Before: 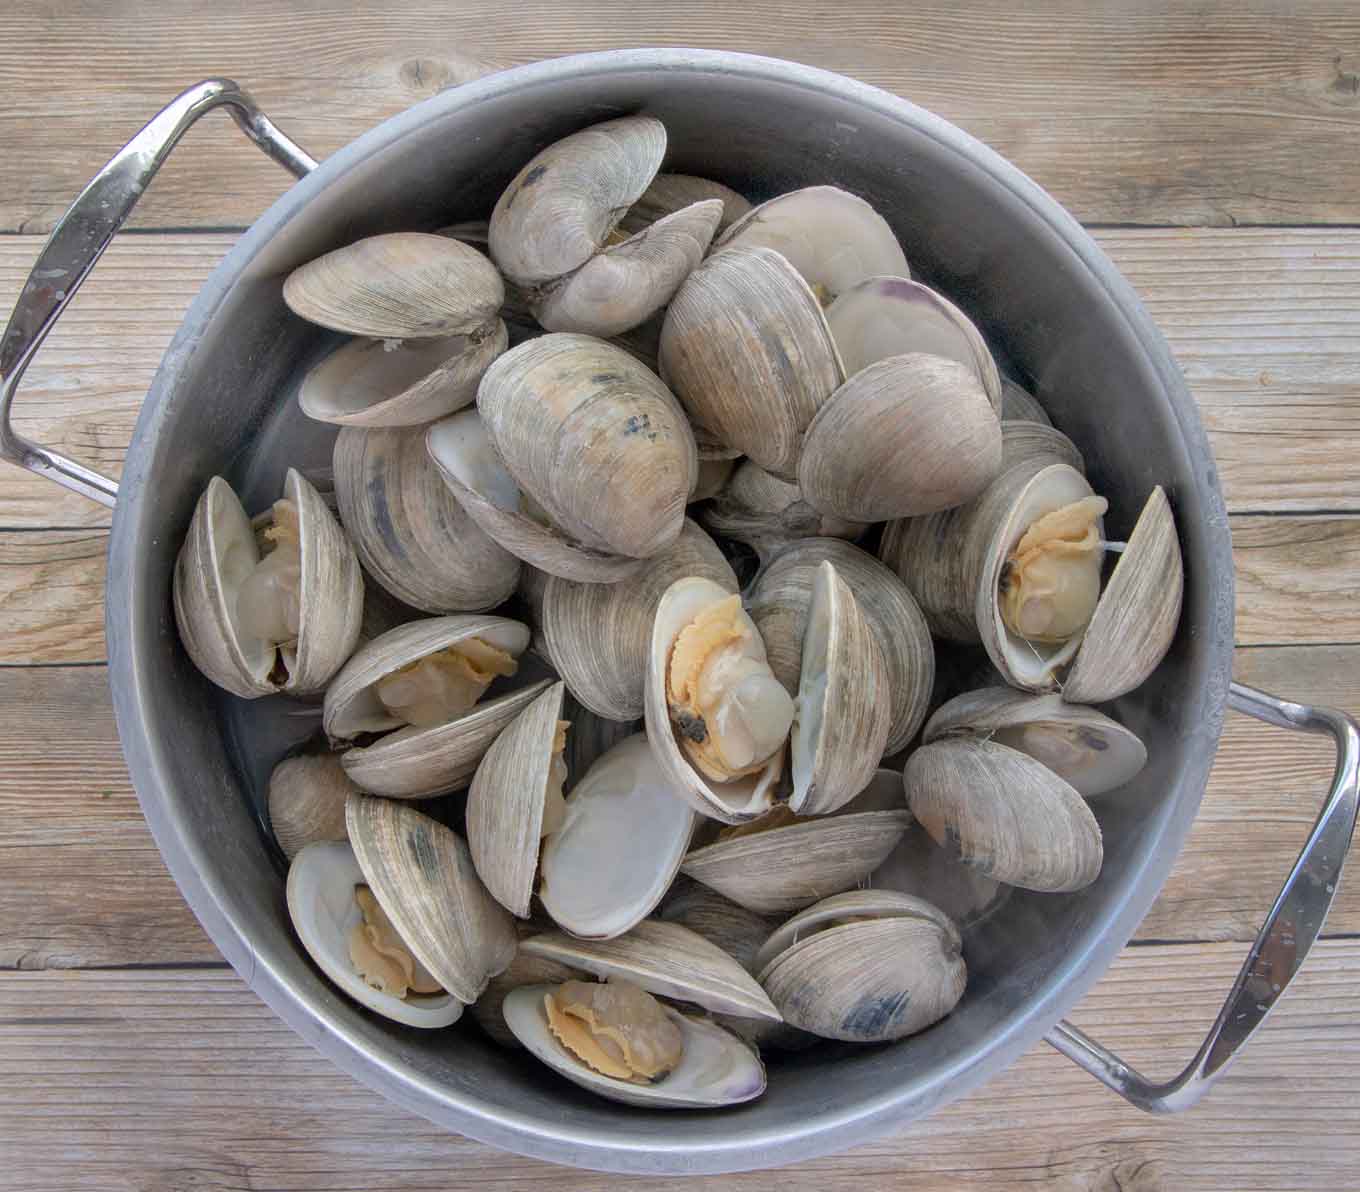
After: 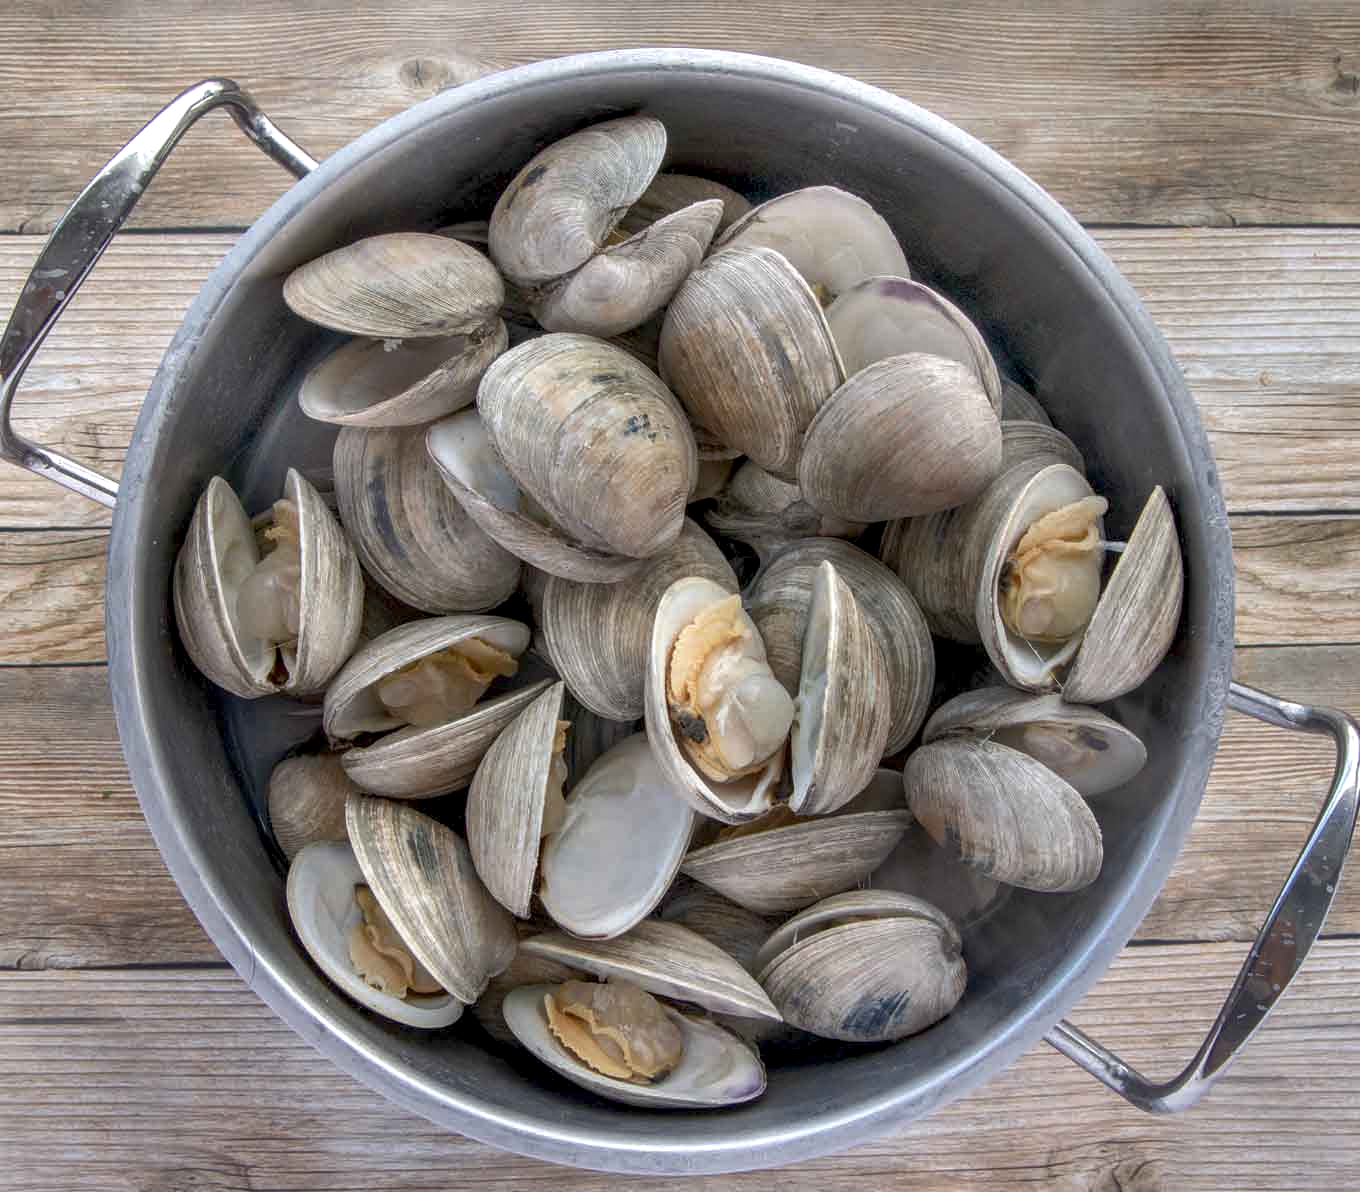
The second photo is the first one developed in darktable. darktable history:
rgb curve: curves: ch0 [(0, 0) (0.072, 0.166) (0.217, 0.293) (0.414, 0.42) (1, 1)], compensate middle gray true, preserve colors basic power
local contrast: highlights 60%, shadows 60%, detail 160%
